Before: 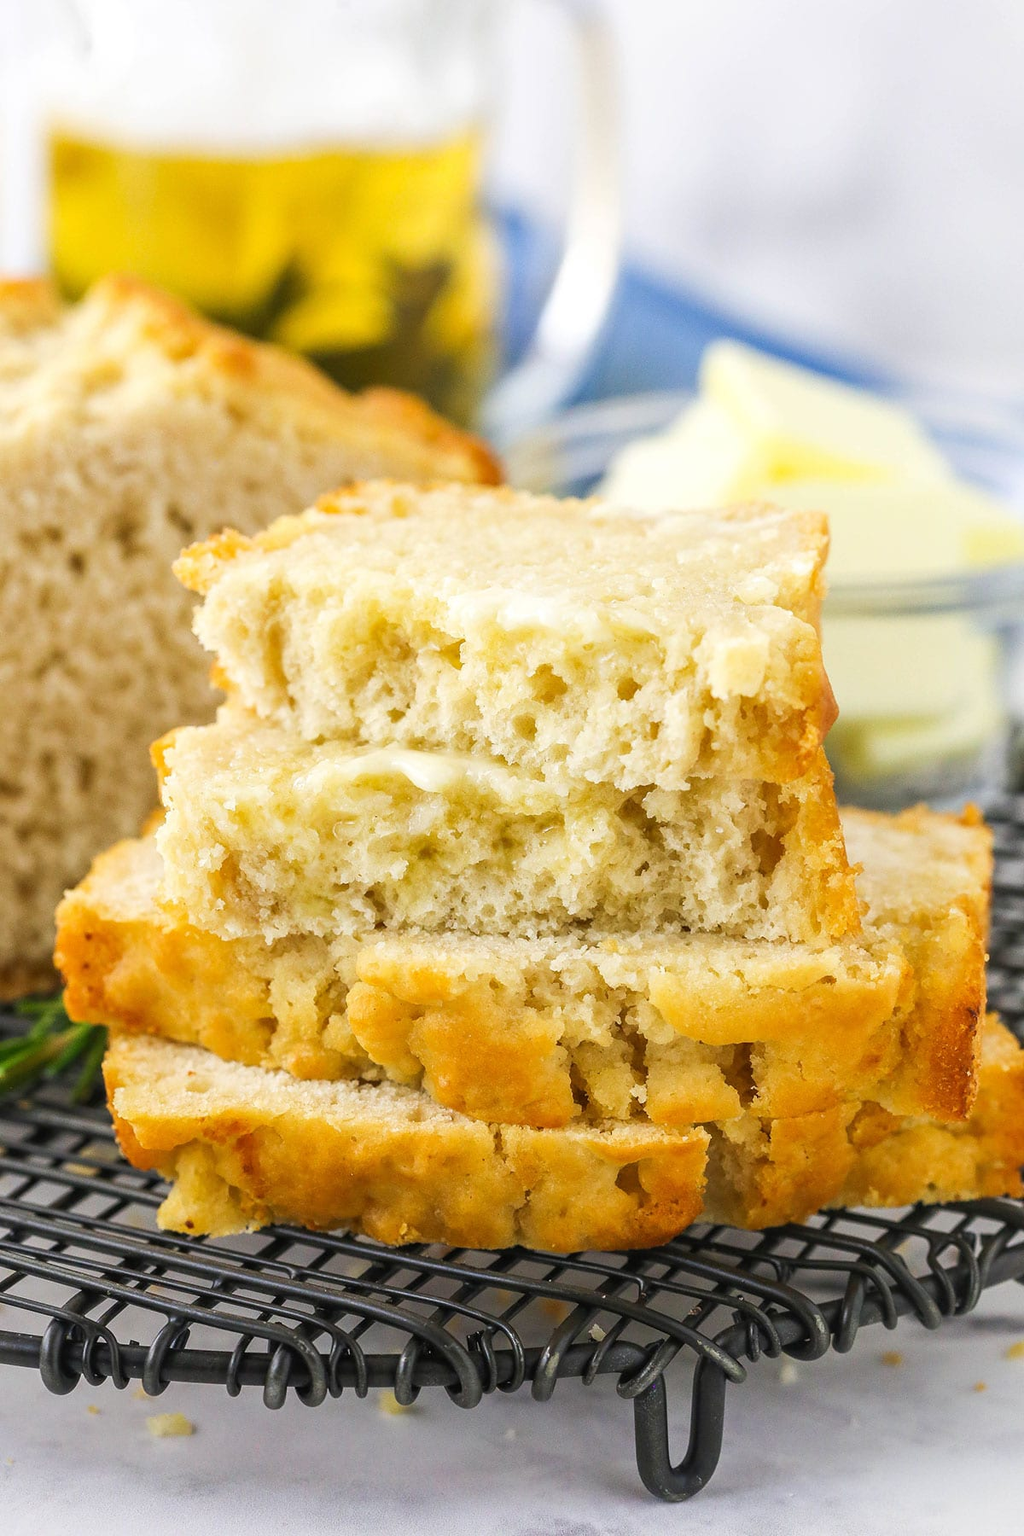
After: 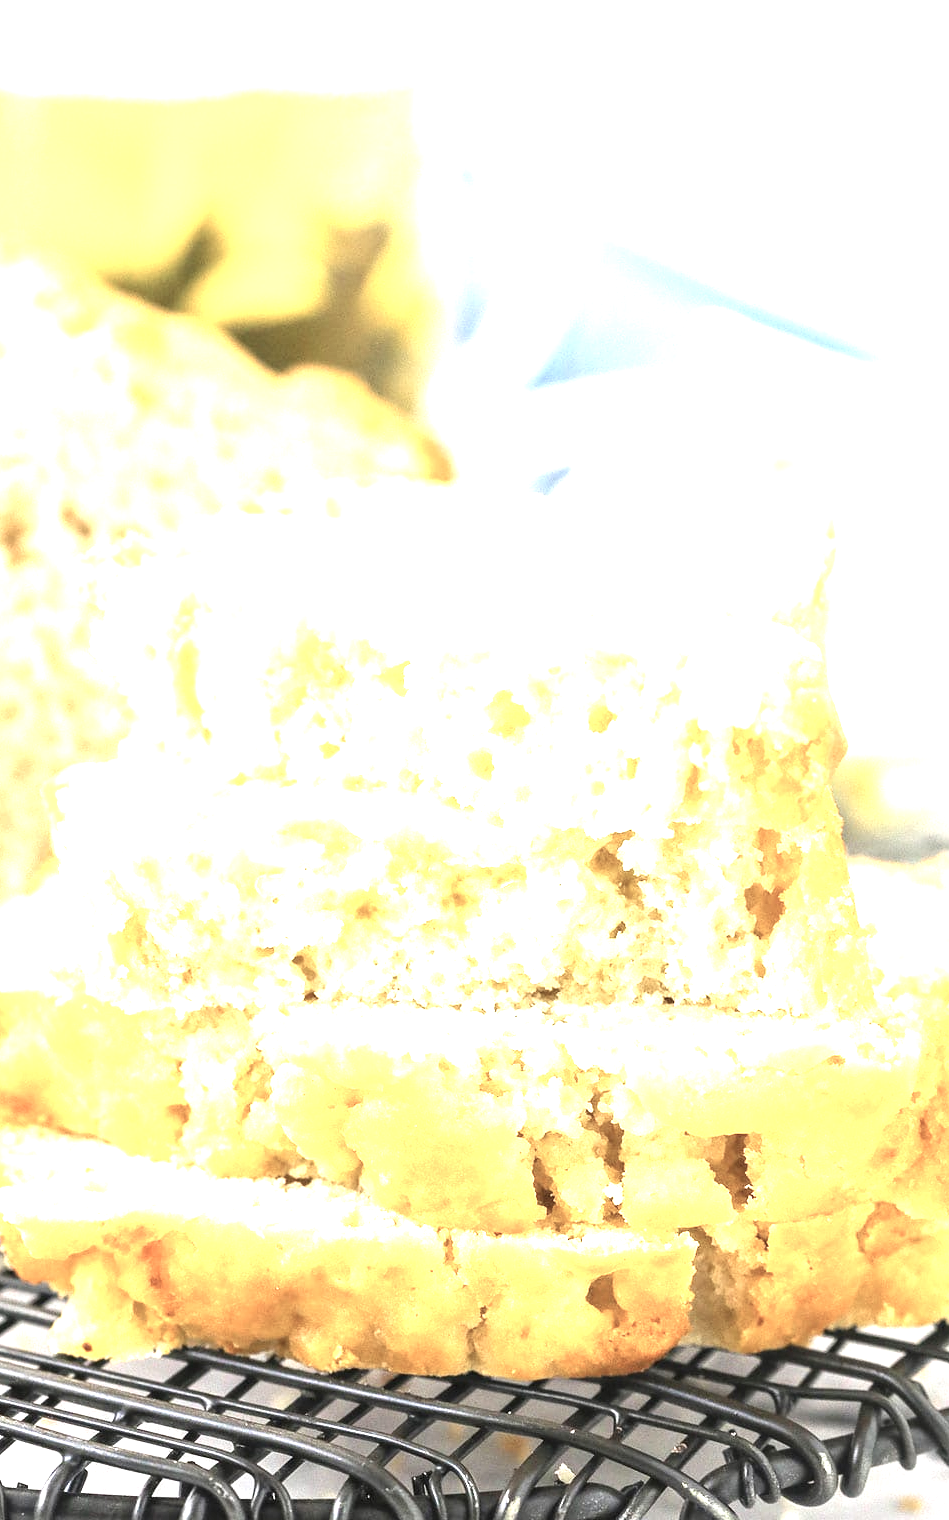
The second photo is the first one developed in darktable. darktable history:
crop: left 11.318%, top 4.893%, right 9.555%, bottom 10.175%
contrast brightness saturation: contrast 0.103, saturation -0.369
exposure: black level correction 0, exposure 1.988 EV, compensate highlight preservation false
